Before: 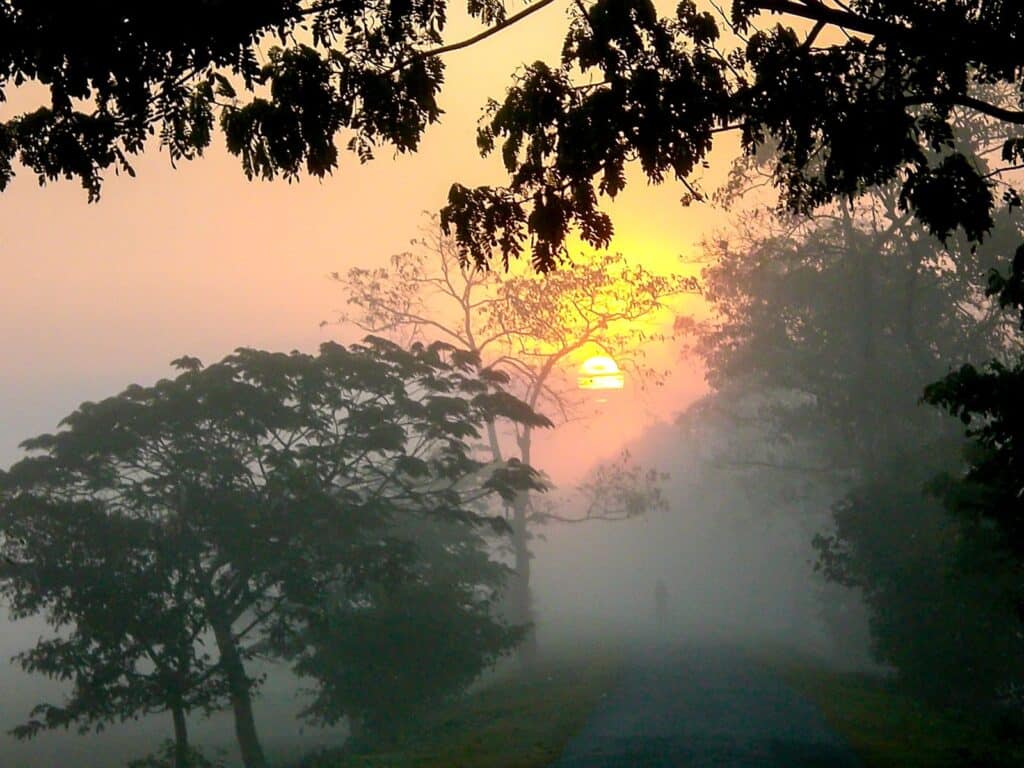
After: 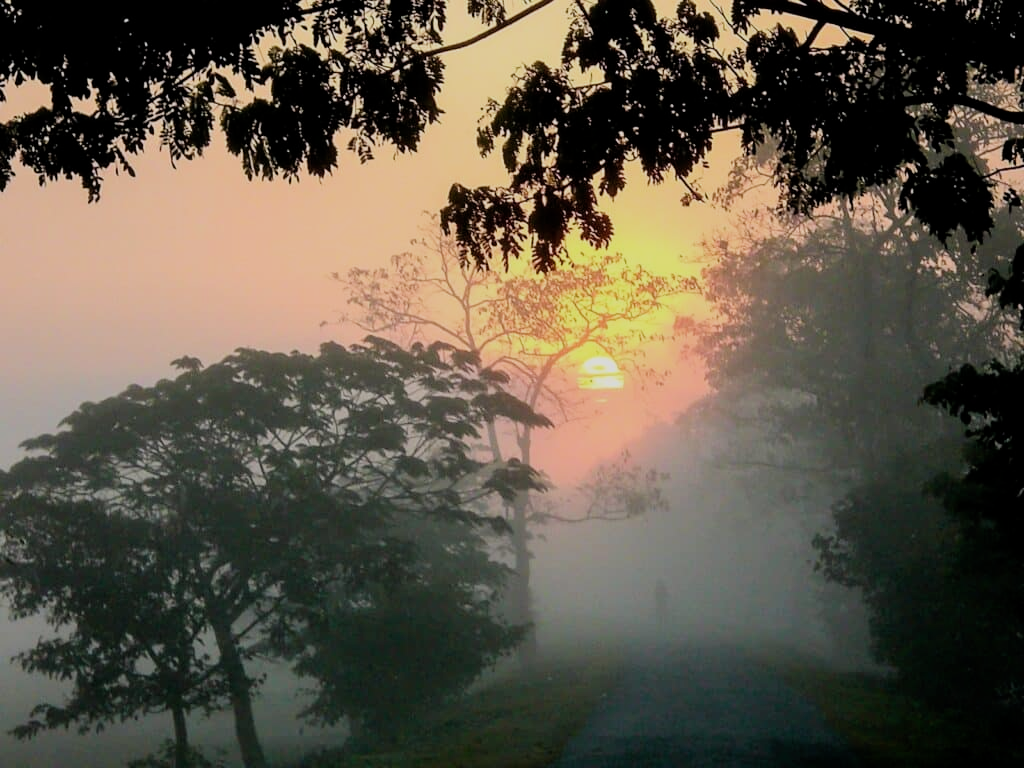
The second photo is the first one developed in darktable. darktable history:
filmic rgb: black relative exposure -16 EV, white relative exposure 6.88 EV, hardness 4.72, add noise in highlights 0.001, color science v3 (2019), use custom middle-gray values true, iterations of high-quality reconstruction 0, contrast in highlights soft
